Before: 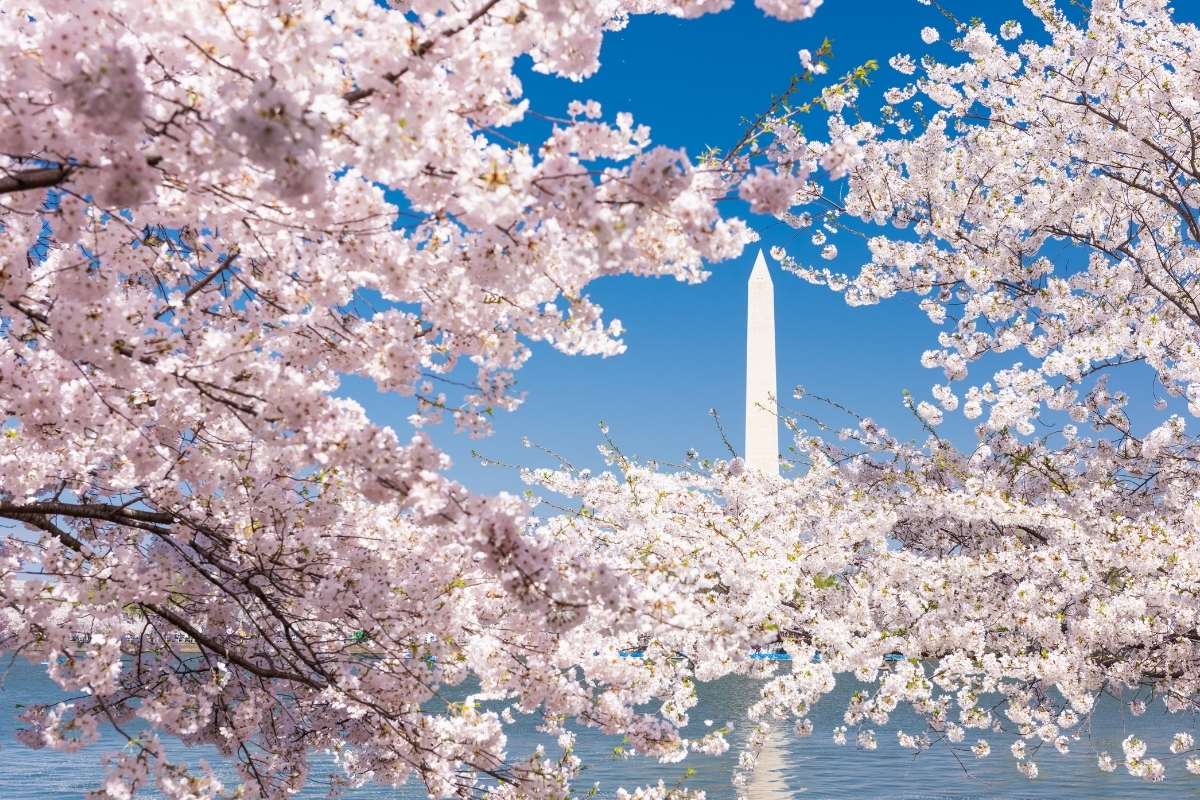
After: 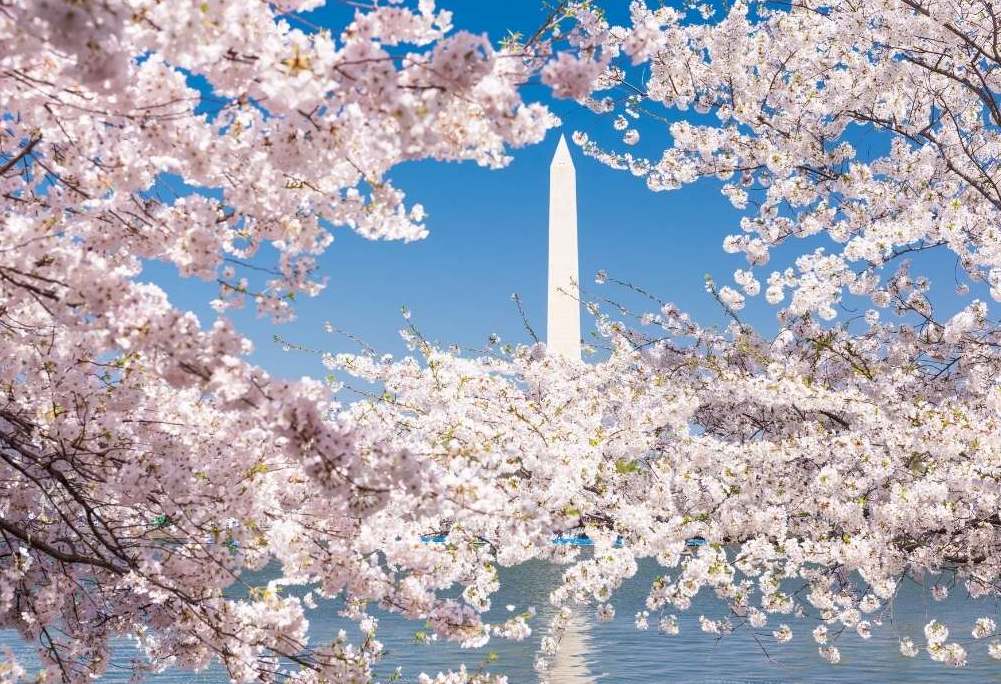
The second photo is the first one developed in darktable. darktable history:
crop: left 16.532%, top 14.383%
